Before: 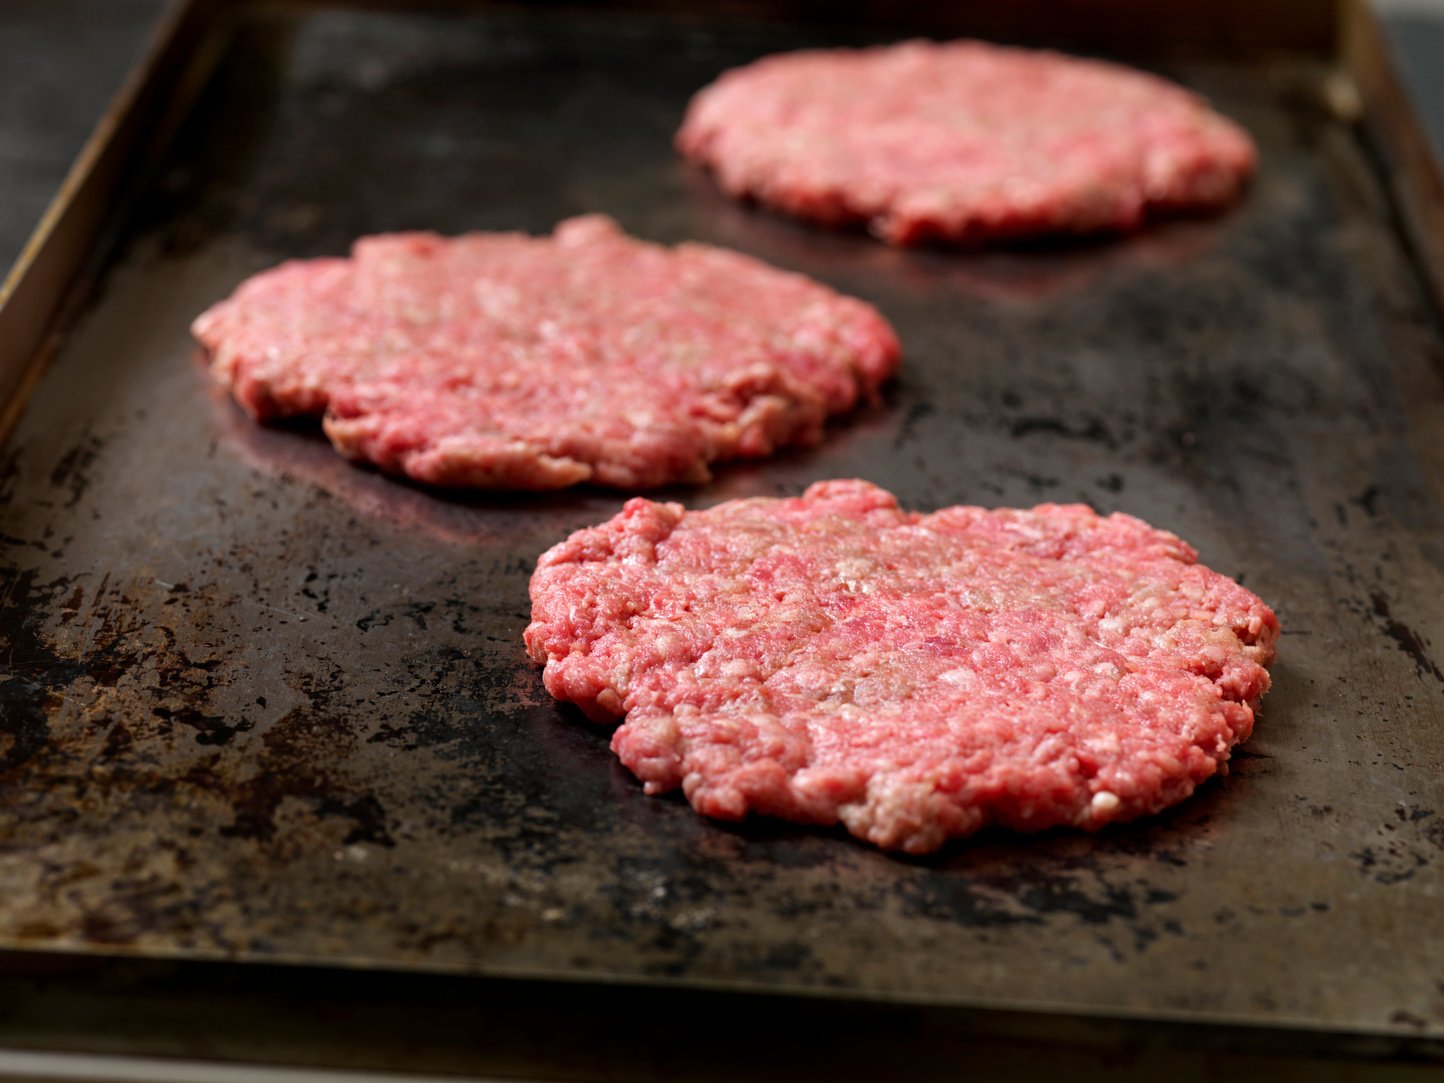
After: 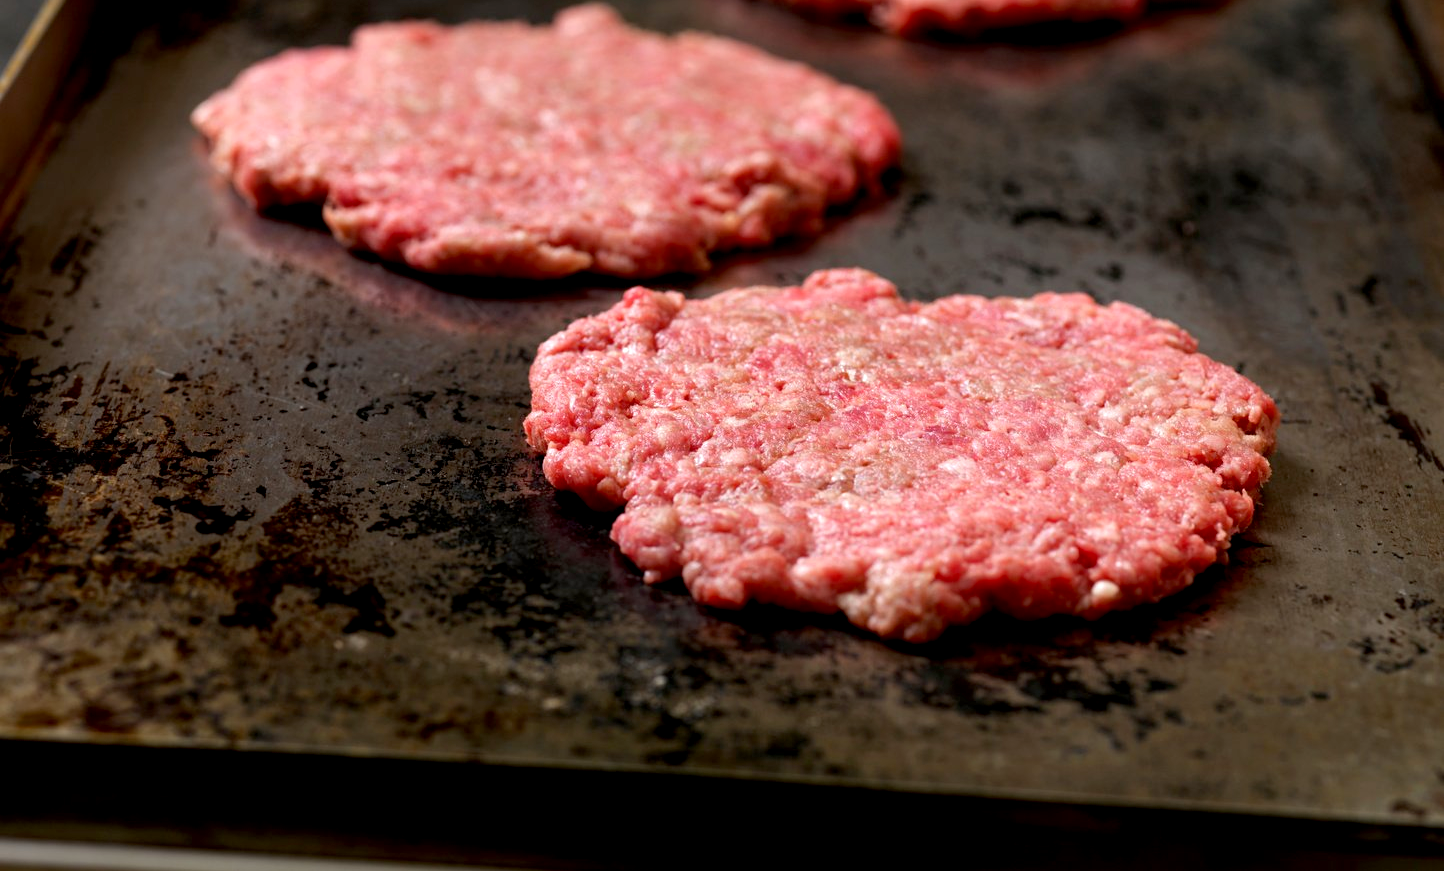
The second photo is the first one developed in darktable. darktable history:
exposure: black level correction 0.007, exposure 0.158 EV, compensate highlight preservation false
crop and rotate: top 19.535%
